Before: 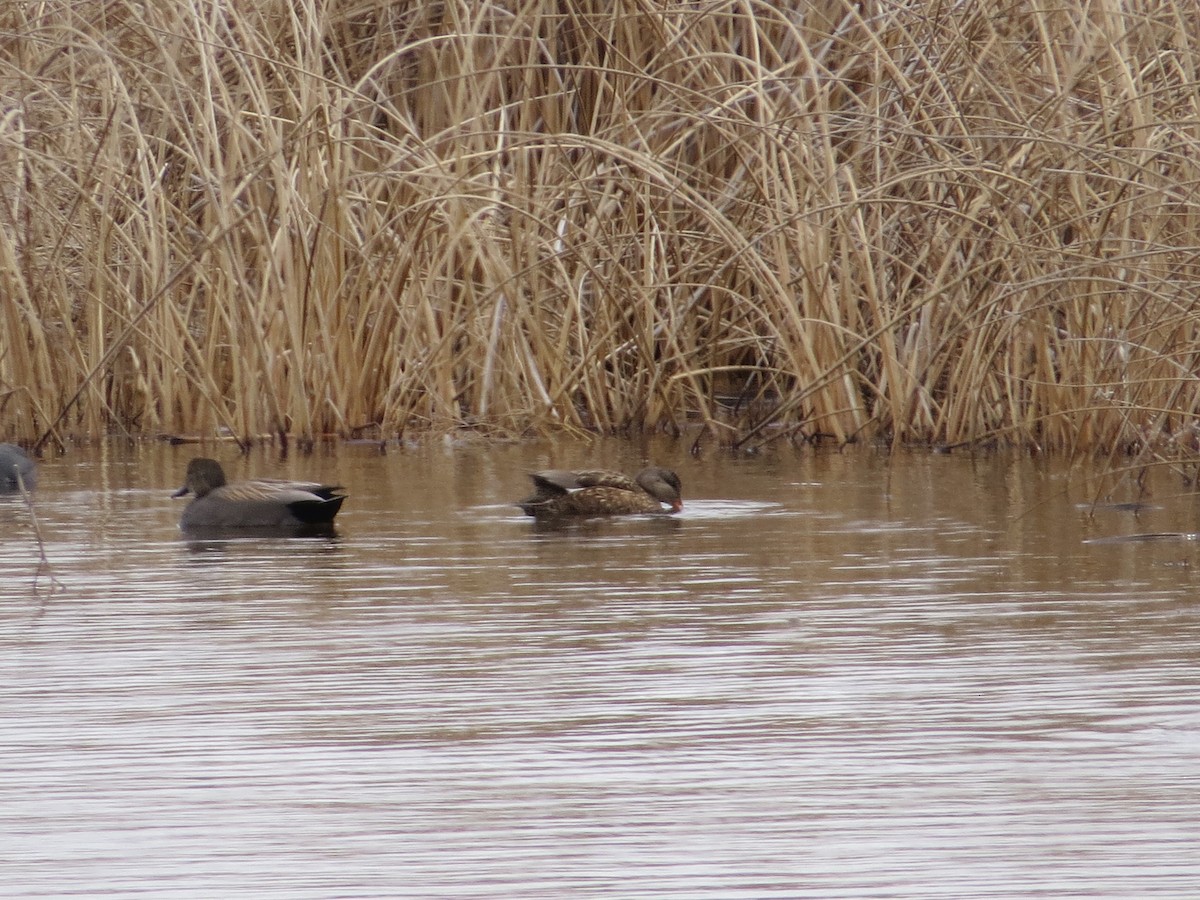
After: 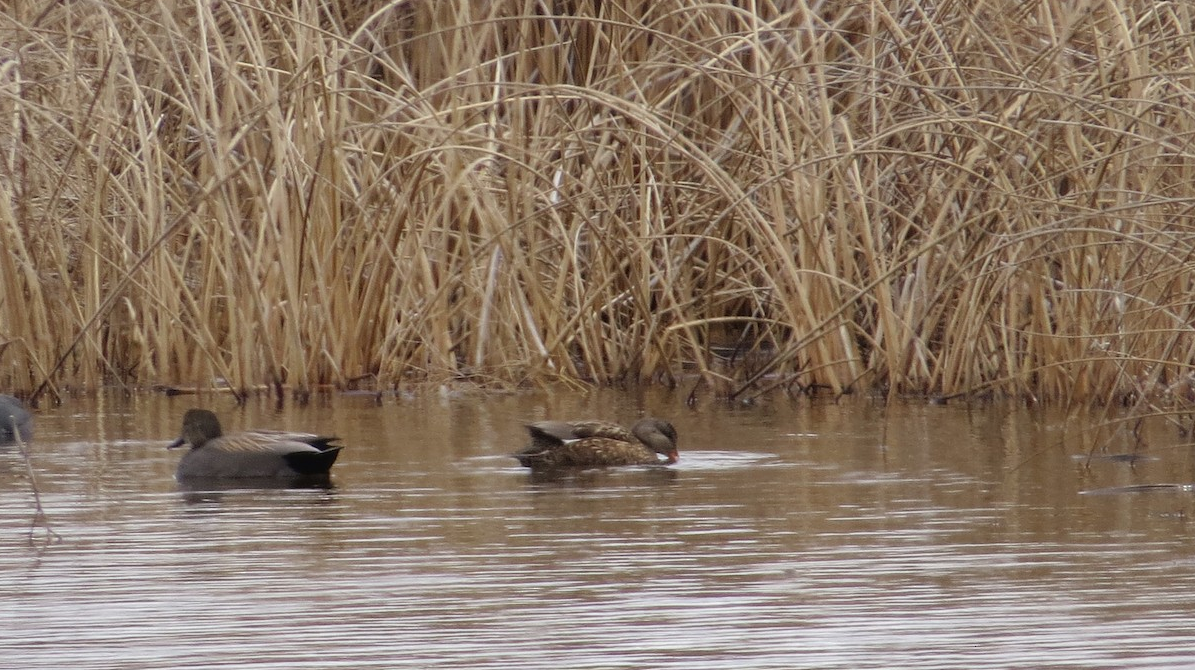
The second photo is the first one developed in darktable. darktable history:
exposure: compensate highlight preservation false
shadows and highlights: highlights color adjustment 73.62%, soften with gaussian
crop: left 0.373%, top 5.539%, bottom 19.909%
